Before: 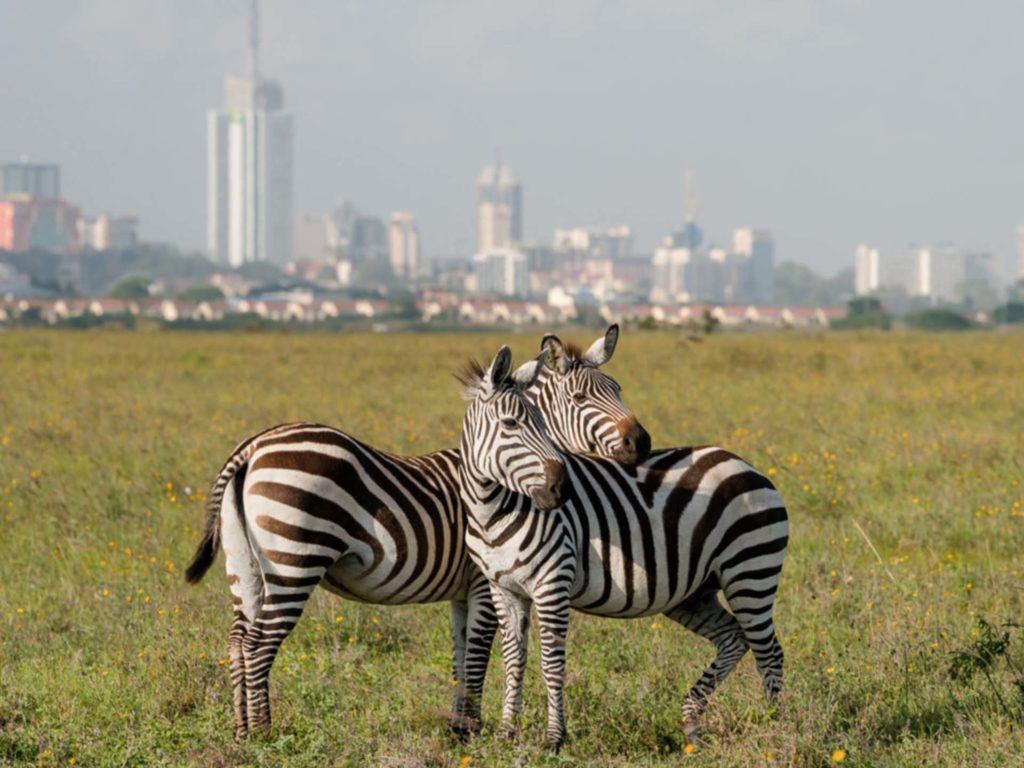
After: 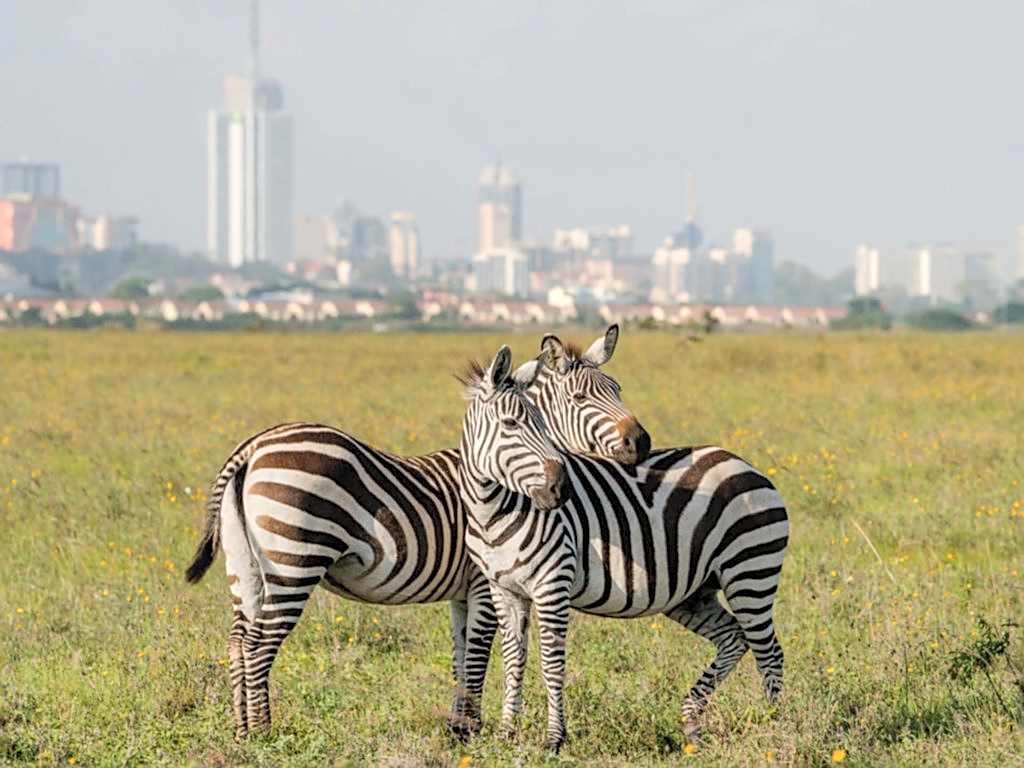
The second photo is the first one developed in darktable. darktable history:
sharpen: on, module defaults
local contrast: on, module defaults
contrast brightness saturation: brightness 0.28
